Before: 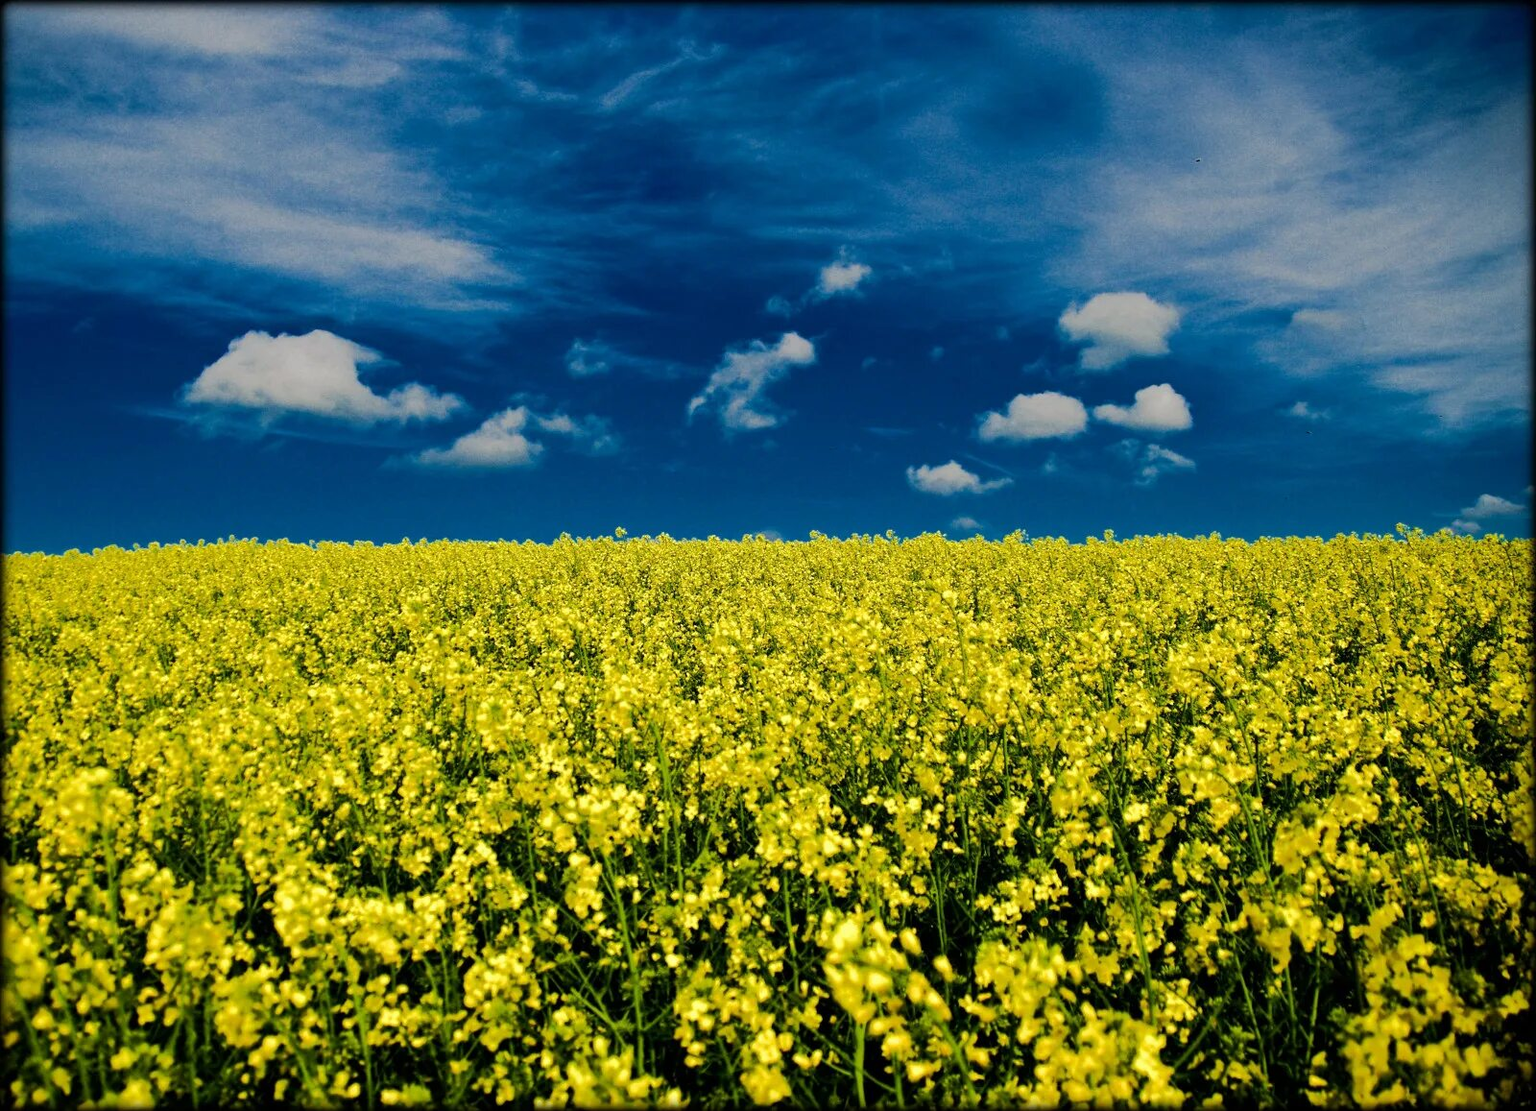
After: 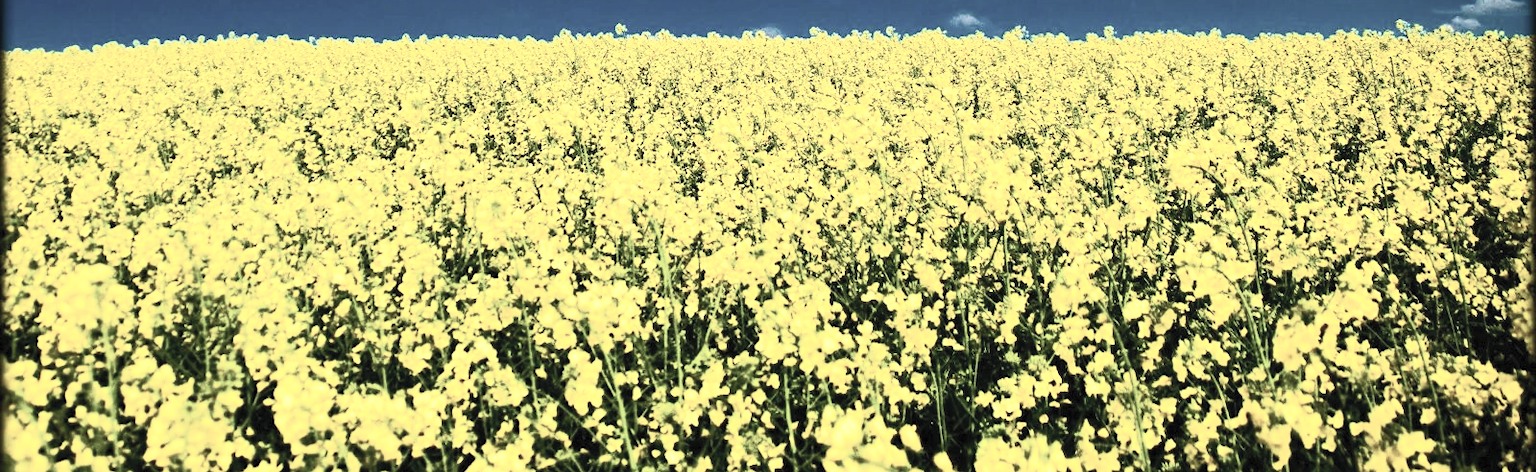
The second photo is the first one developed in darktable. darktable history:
contrast brightness saturation: contrast 0.556, brightness 0.576, saturation -0.331
crop: top 45.362%, bottom 12.107%
